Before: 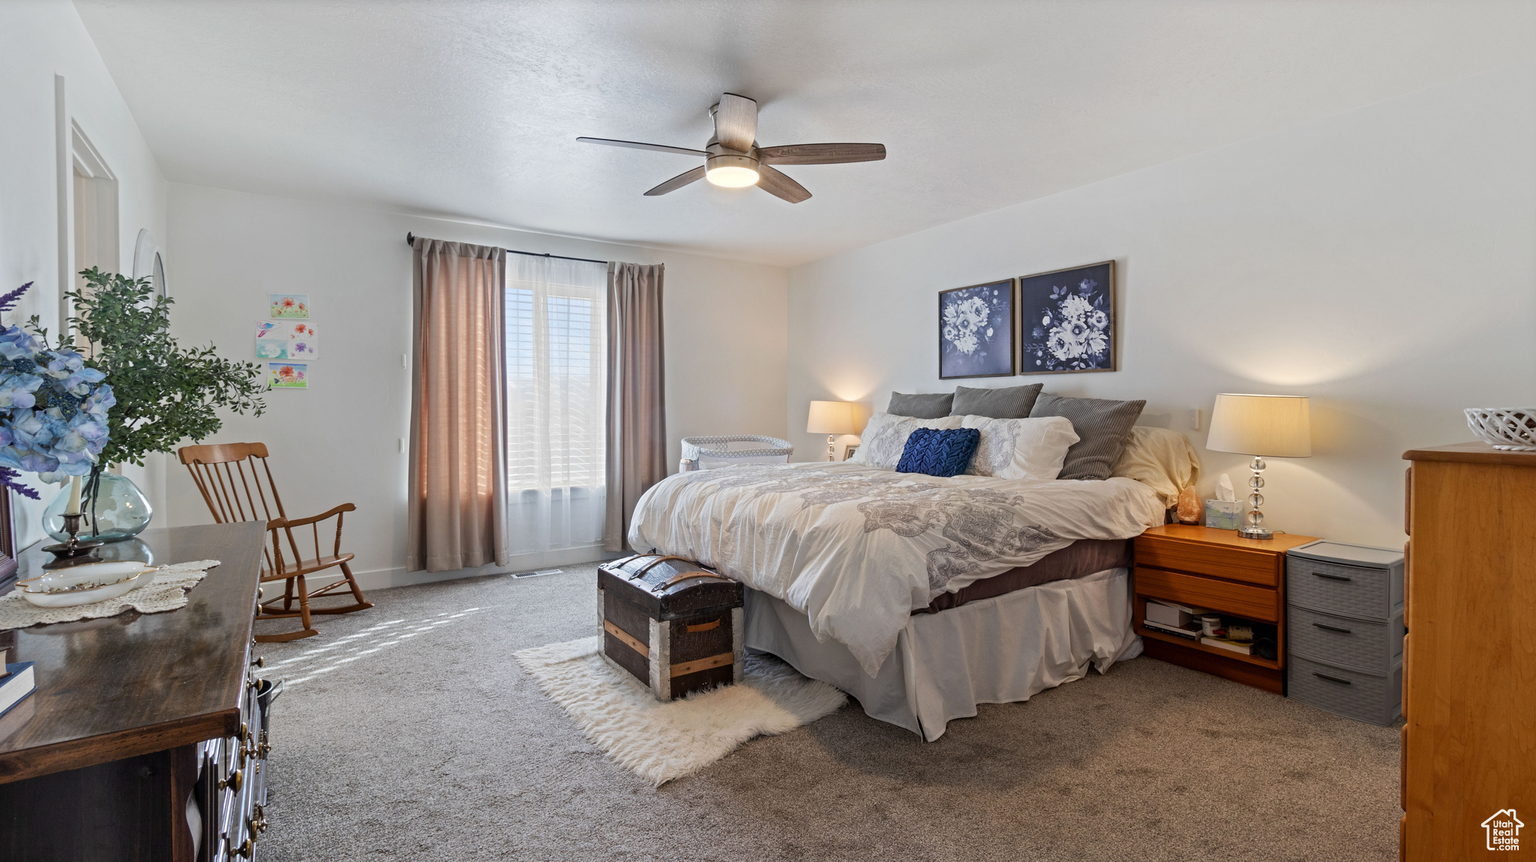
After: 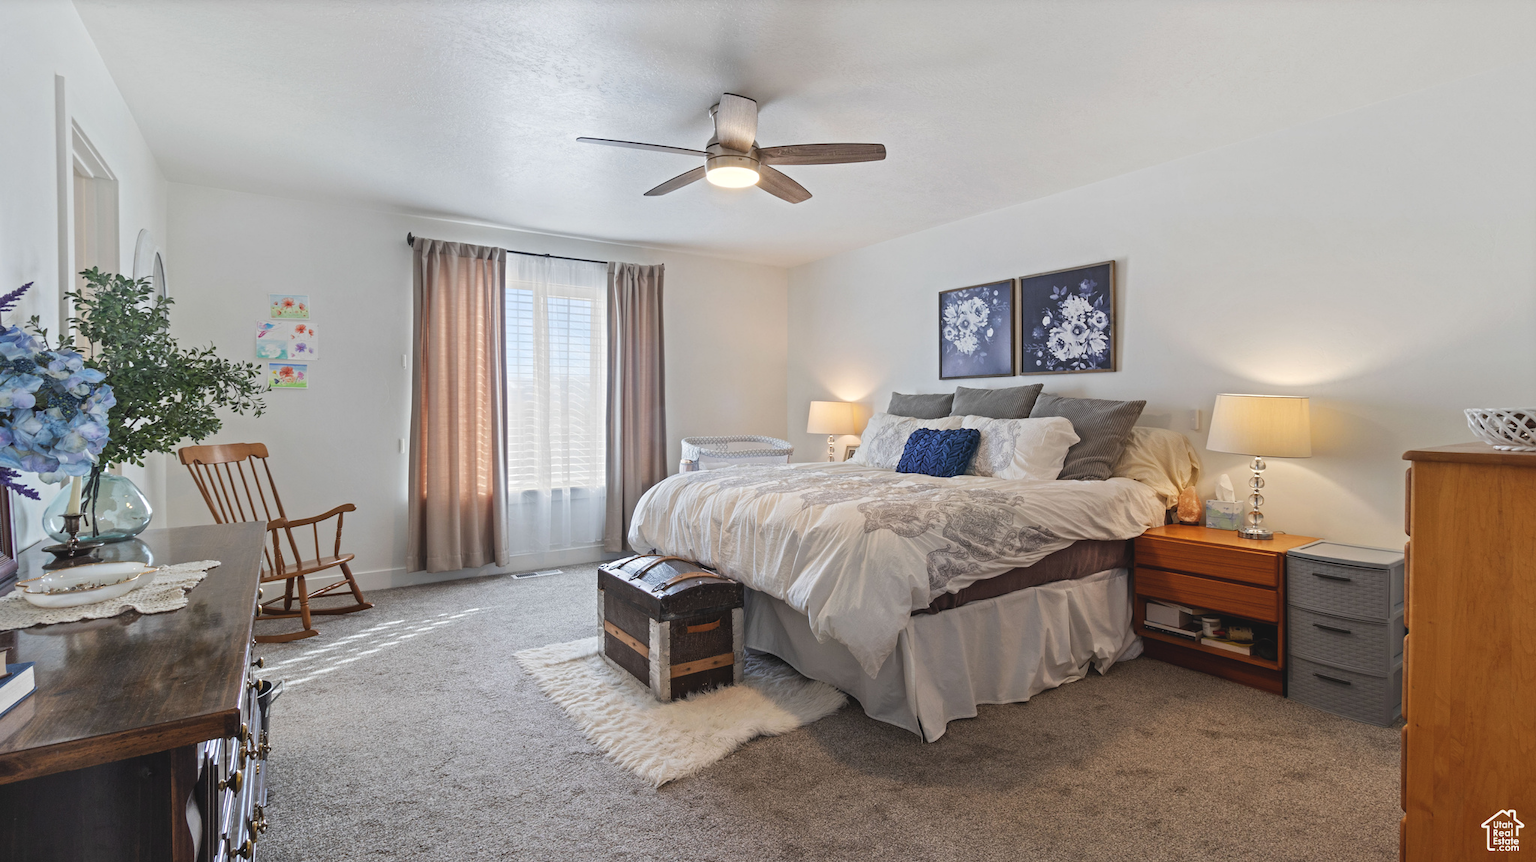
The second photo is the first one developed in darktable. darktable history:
exposure: black level correction -0.007, exposure 0.072 EV, compensate highlight preservation false
